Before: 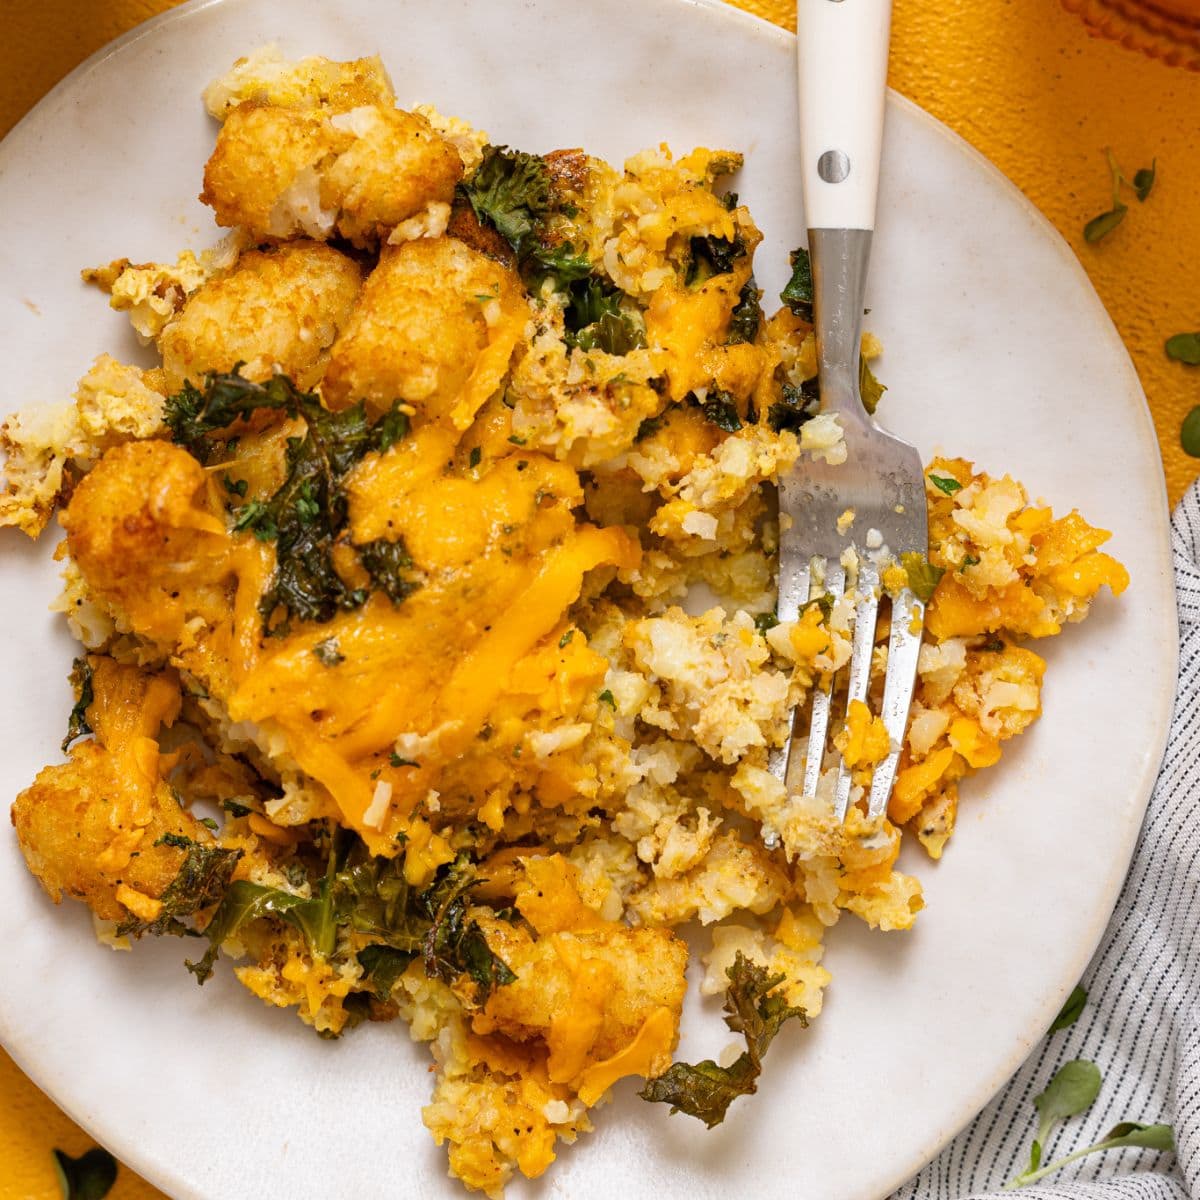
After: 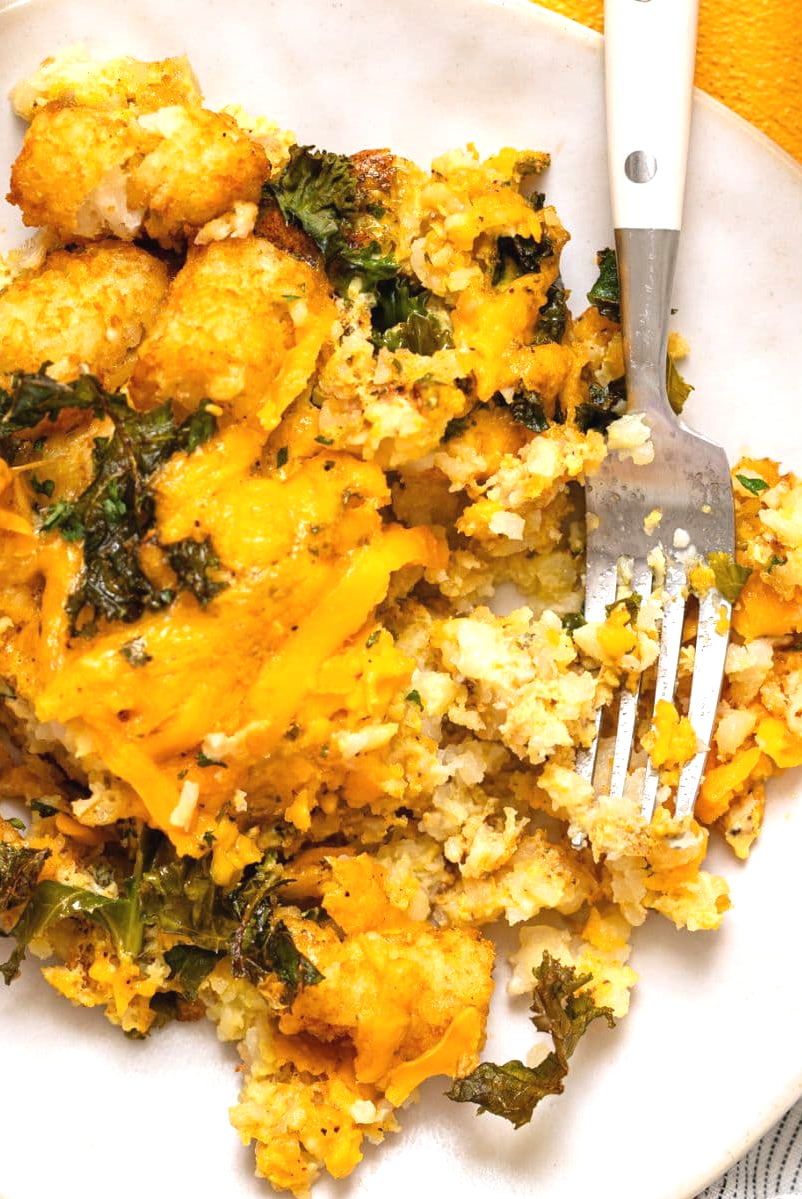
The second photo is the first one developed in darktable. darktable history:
exposure: black level correction -0.002, exposure 0.528 EV, compensate exposure bias true, compensate highlight preservation false
crop and rotate: left 16.131%, right 16.955%
